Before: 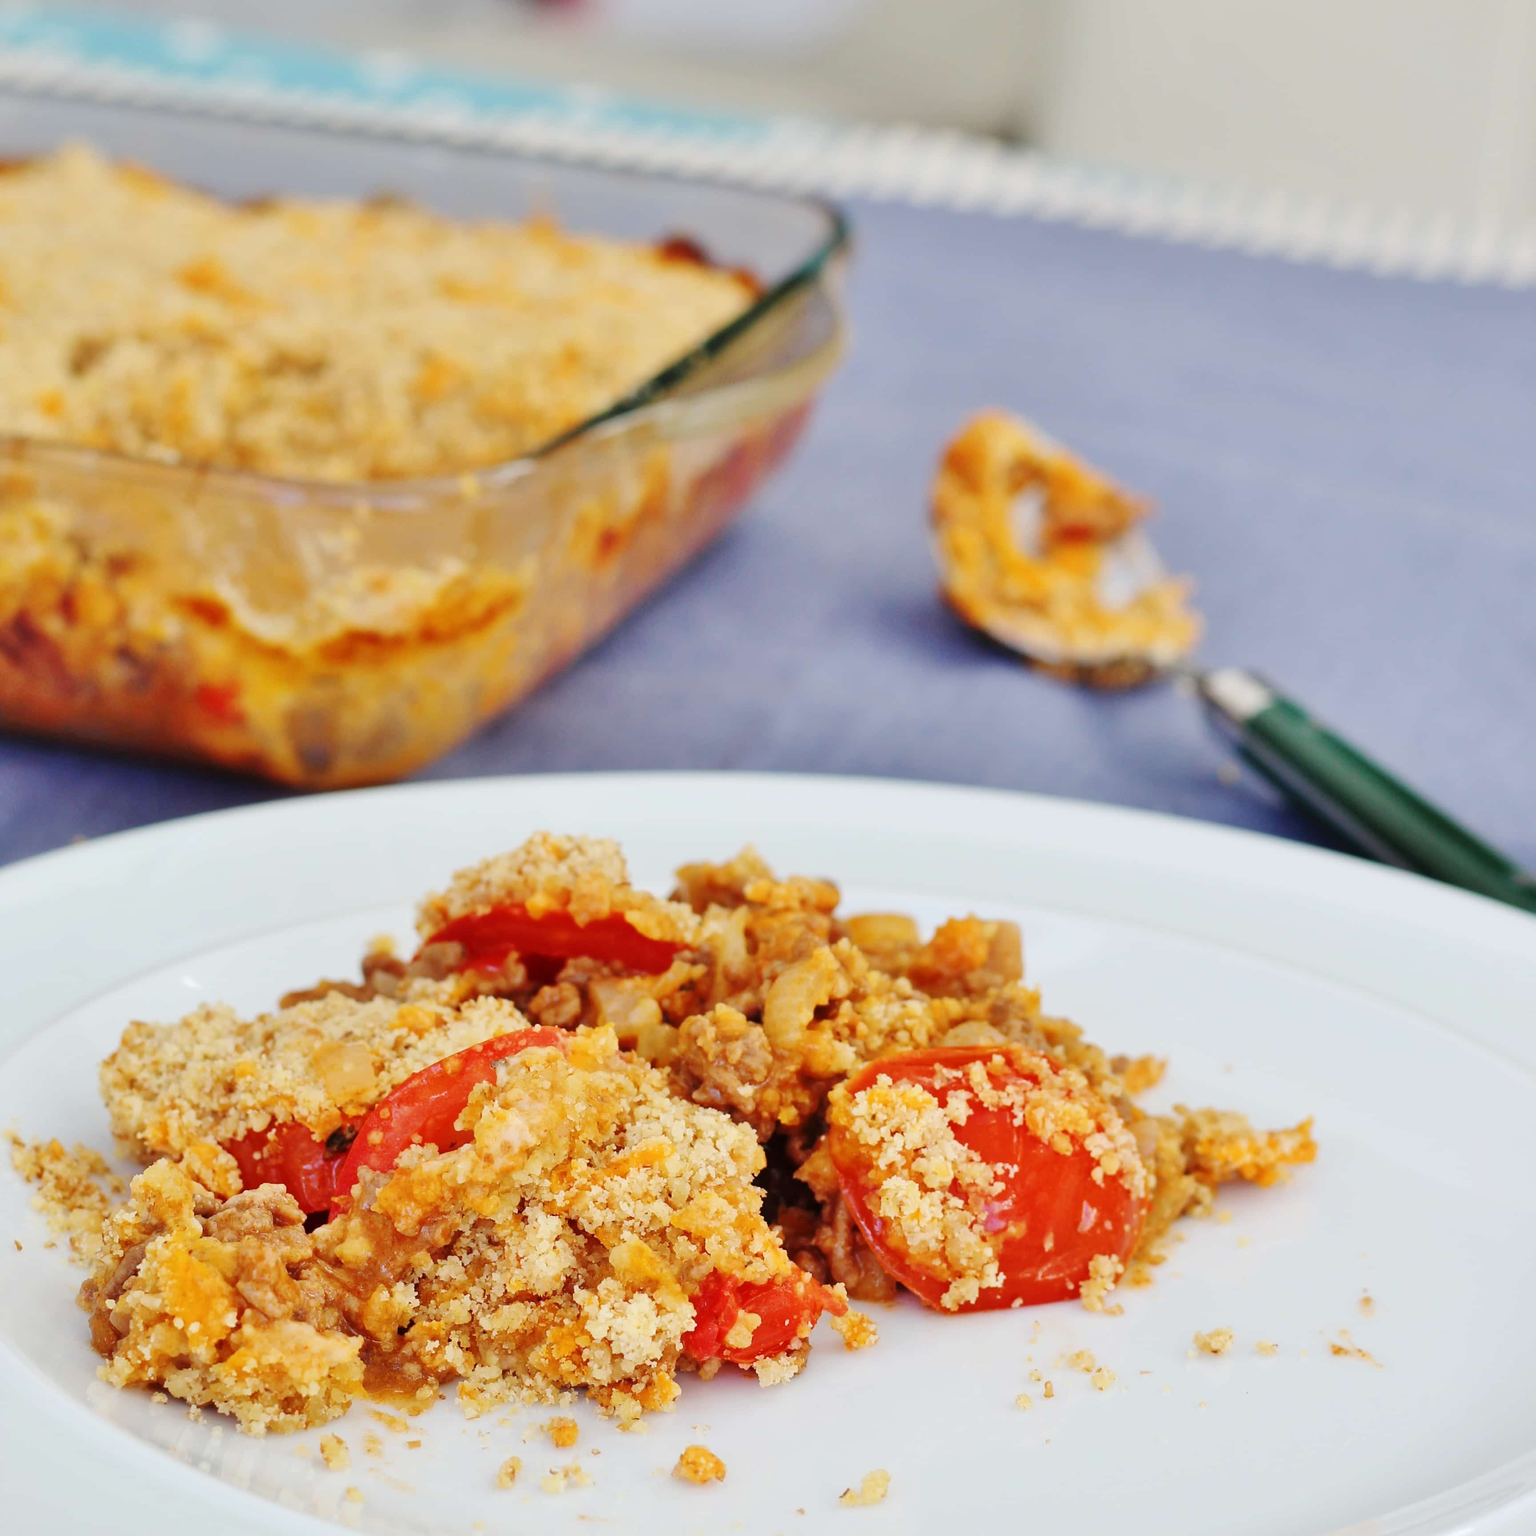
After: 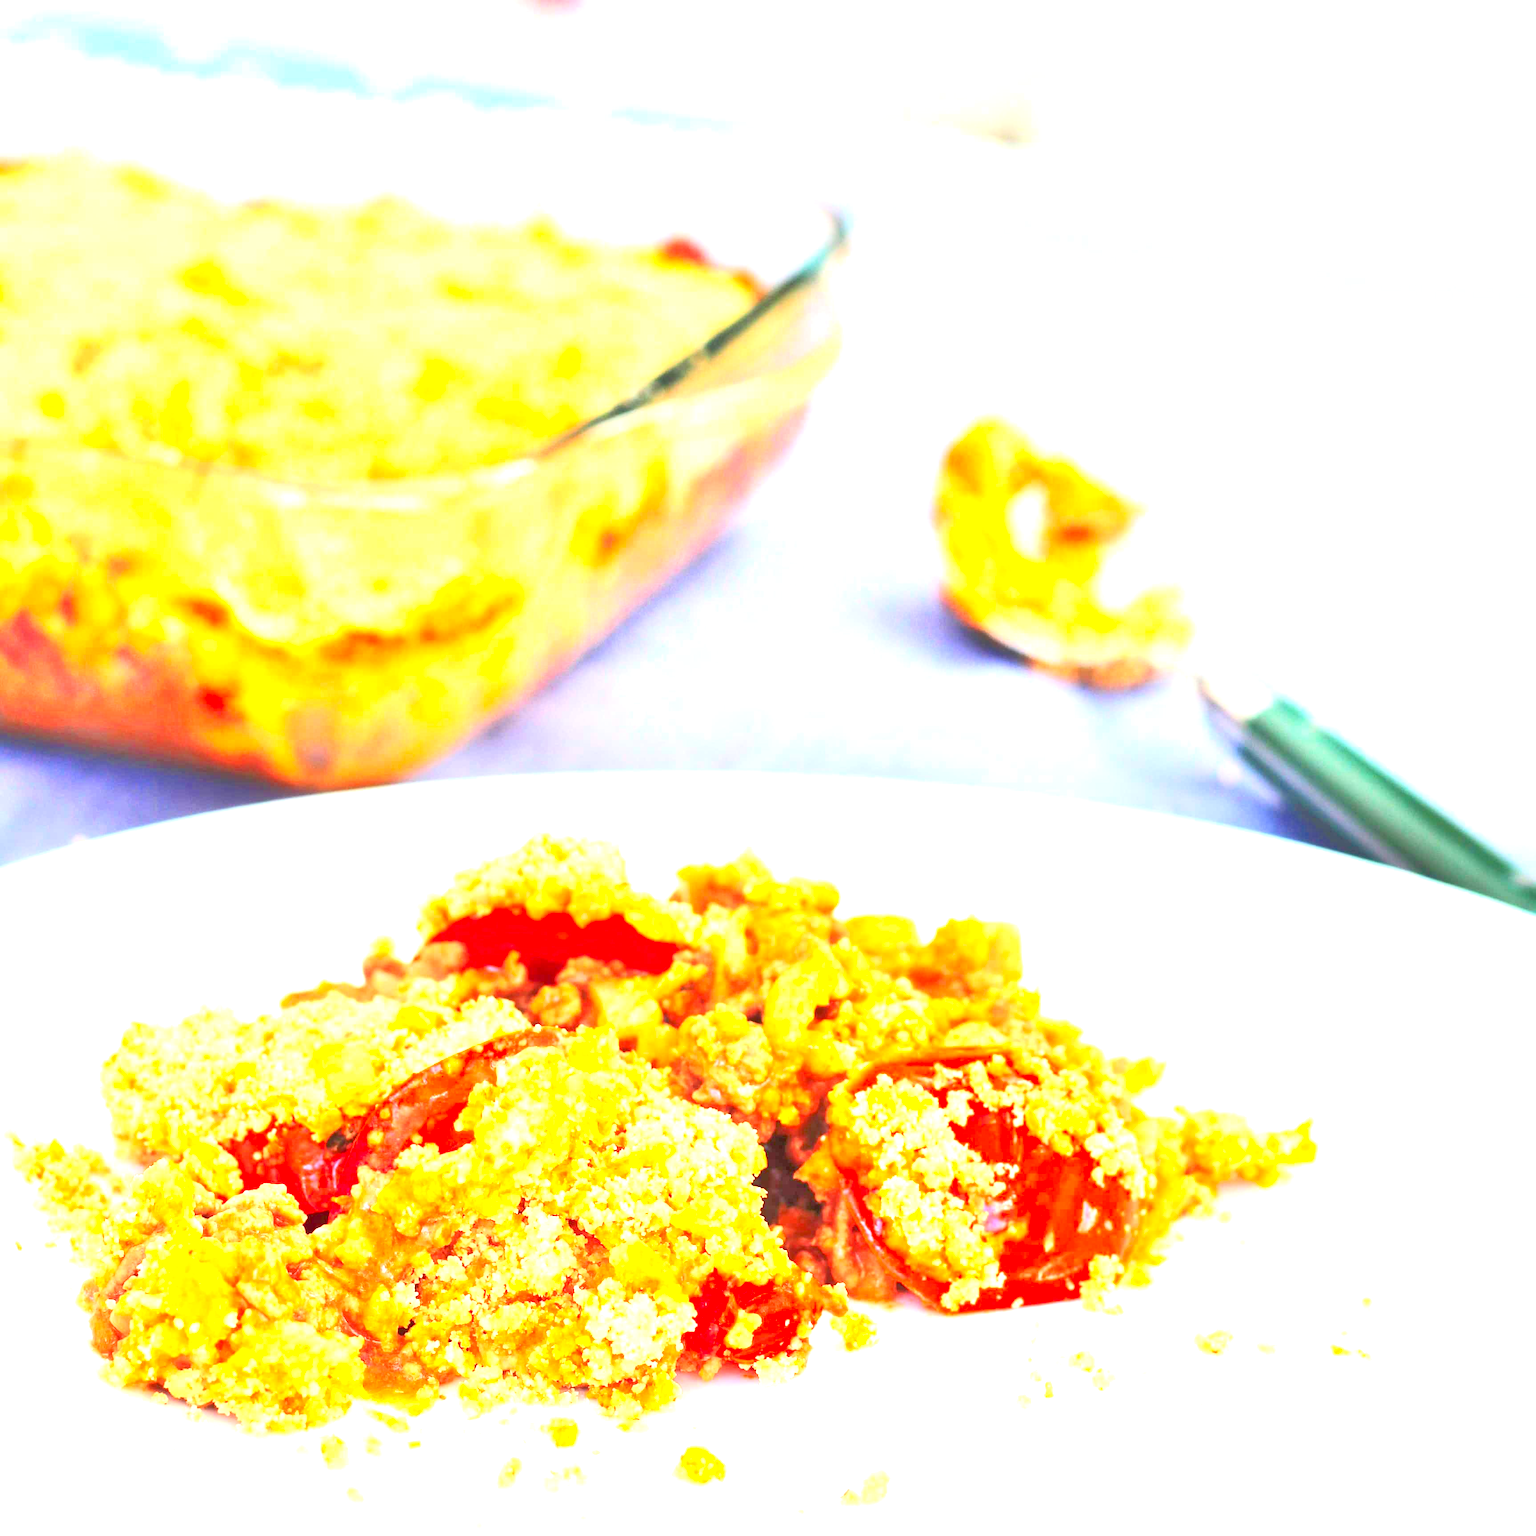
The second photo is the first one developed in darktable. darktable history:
tone equalizer: -7 EV 0.156 EV, -6 EV 0.628 EV, -5 EV 1.17 EV, -4 EV 1.34 EV, -3 EV 1.14 EV, -2 EV 0.6 EV, -1 EV 0.15 EV
contrast brightness saturation: contrast 0.195, brightness 0.156, saturation 0.215
exposure: black level correction 0, exposure 1.993 EV, compensate highlight preservation false
